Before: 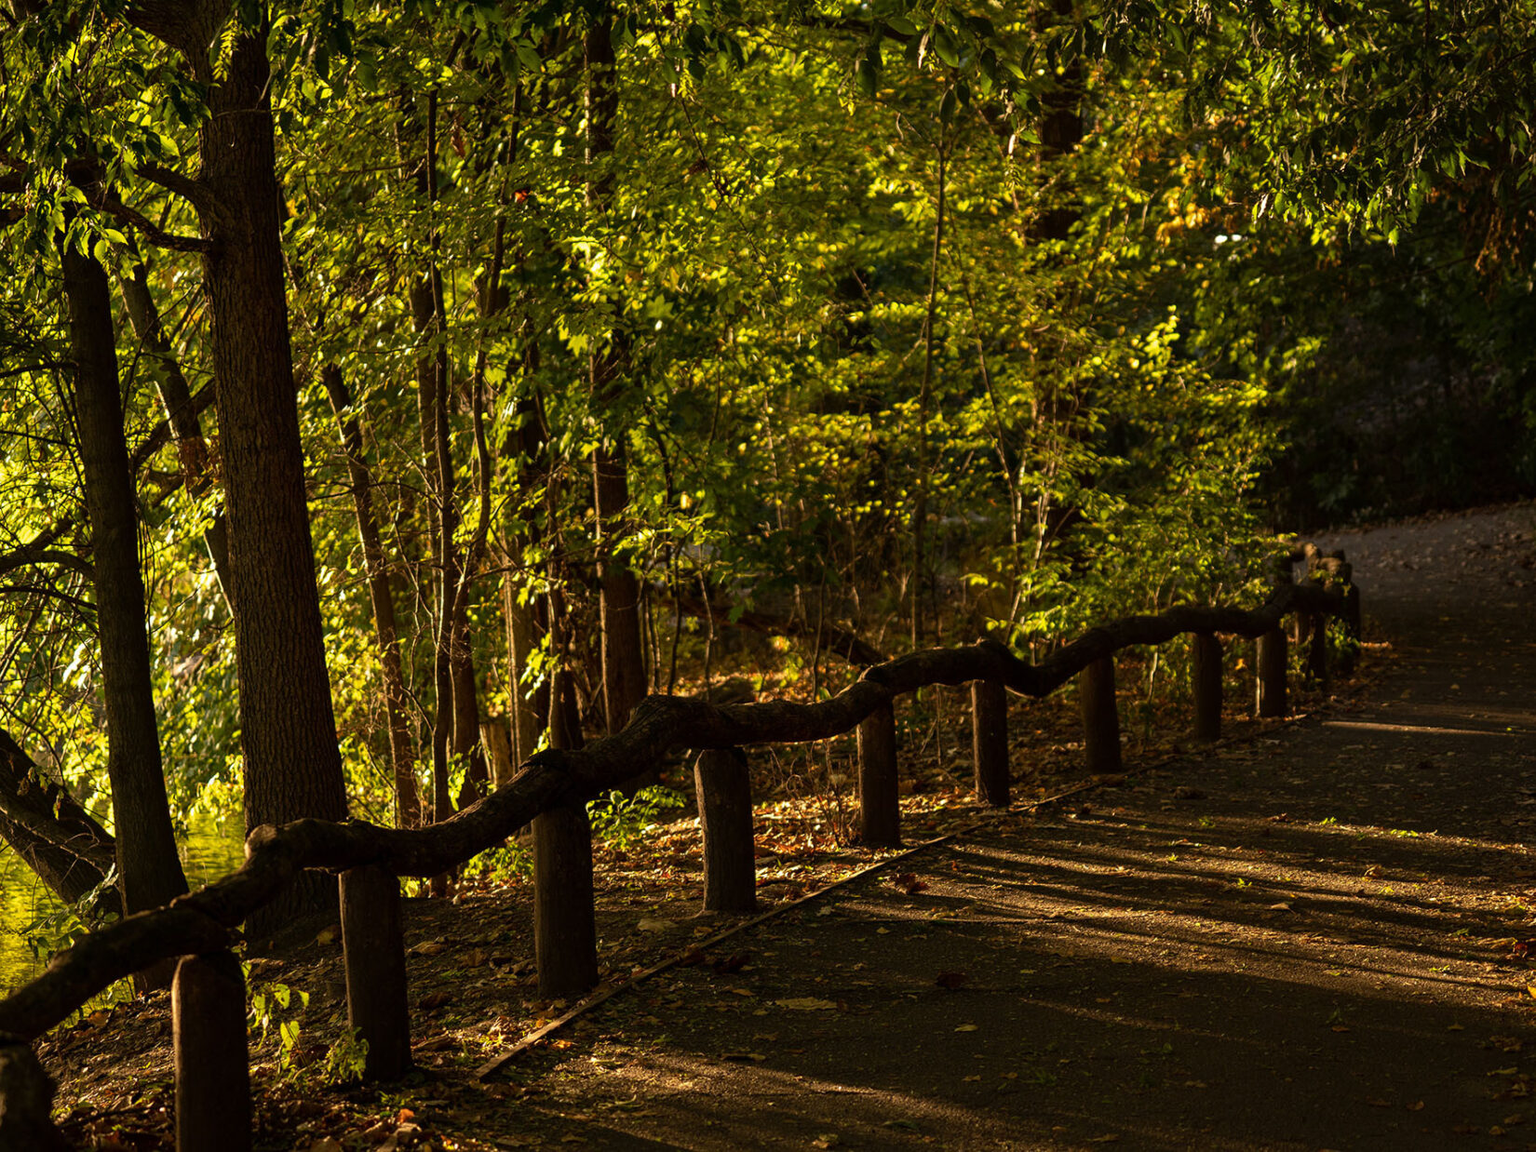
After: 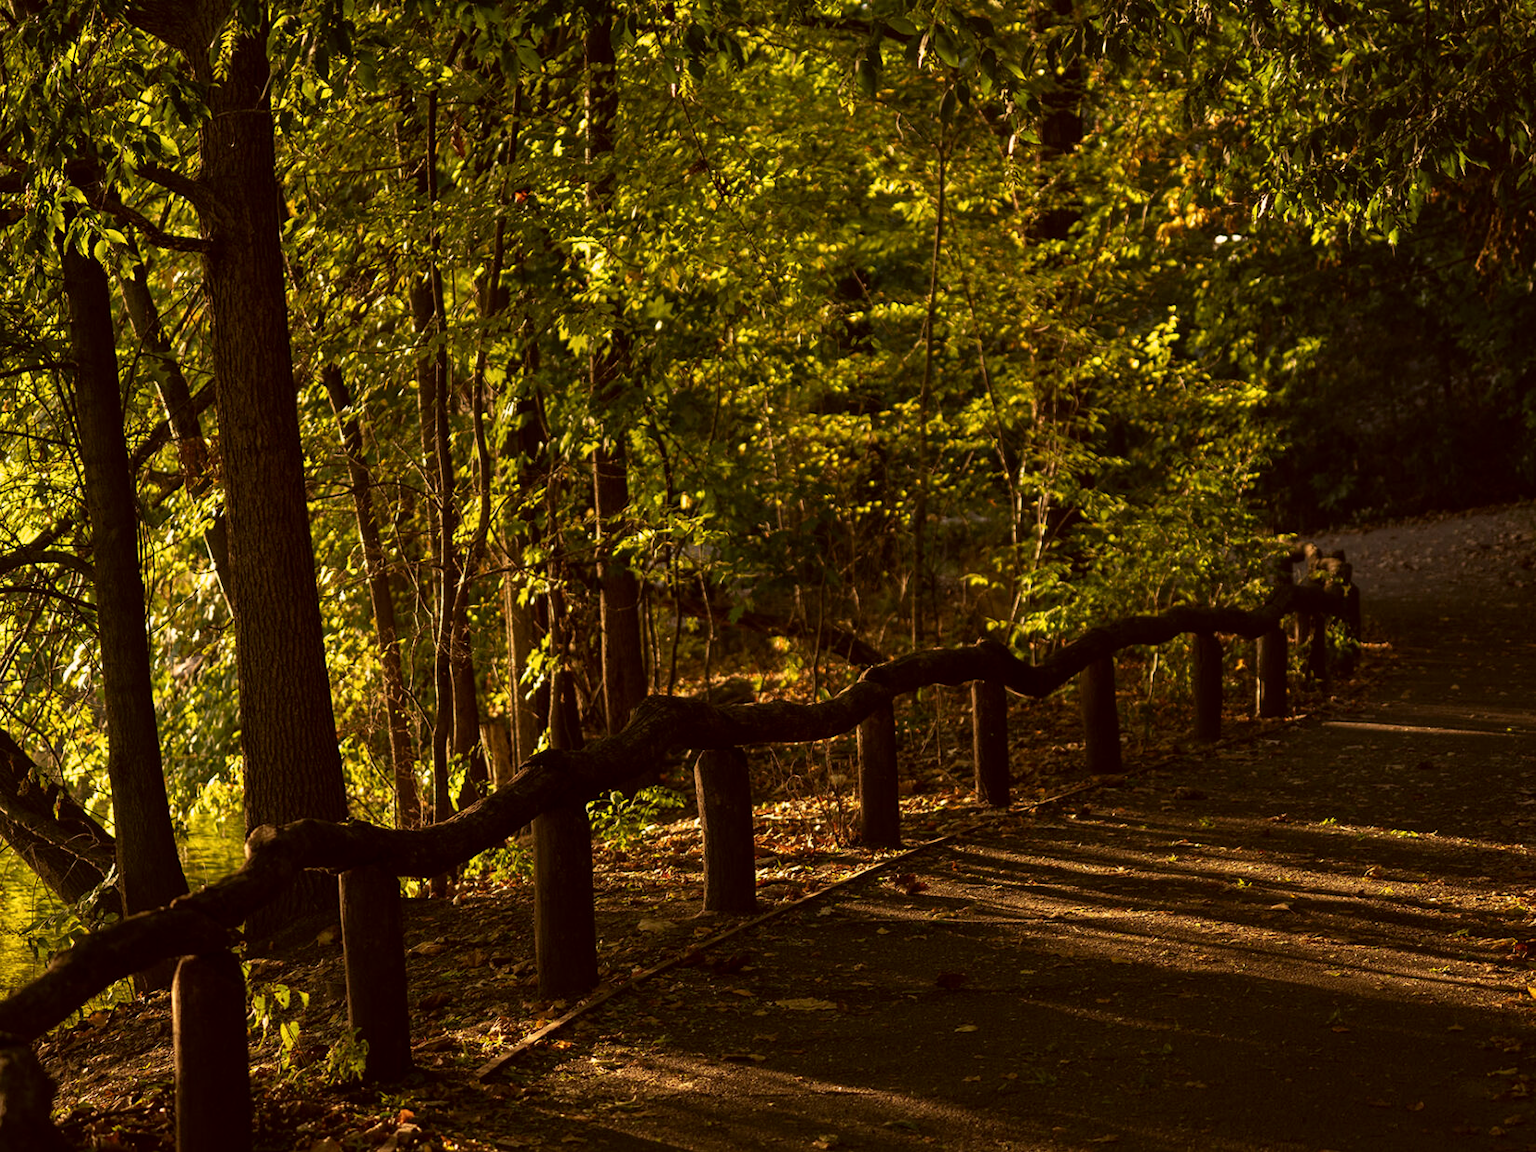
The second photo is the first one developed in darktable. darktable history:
color correction: highlights a* 6.41, highlights b* 7.6, shadows a* 5.32, shadows b* 7.01, saturation 0.912
base curve: curves: ch0 [(0, 0) (0.303, 0.277) (1, 1)]
